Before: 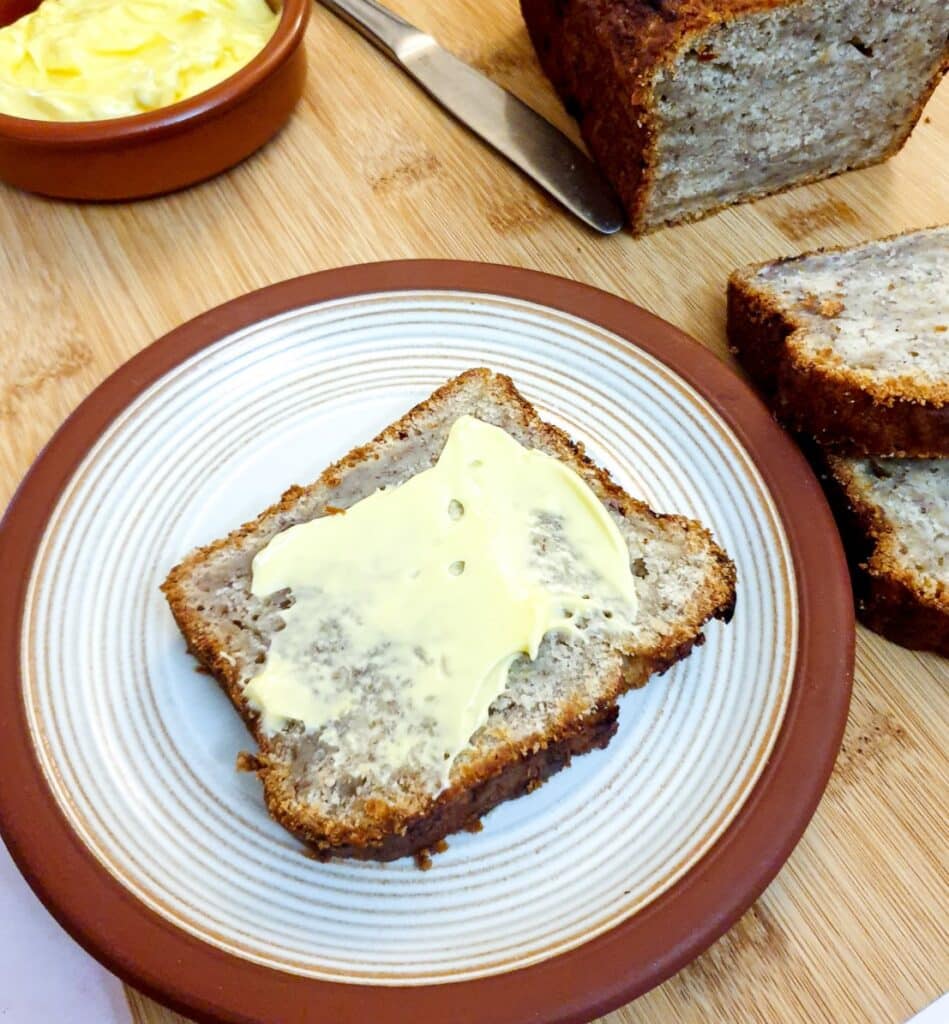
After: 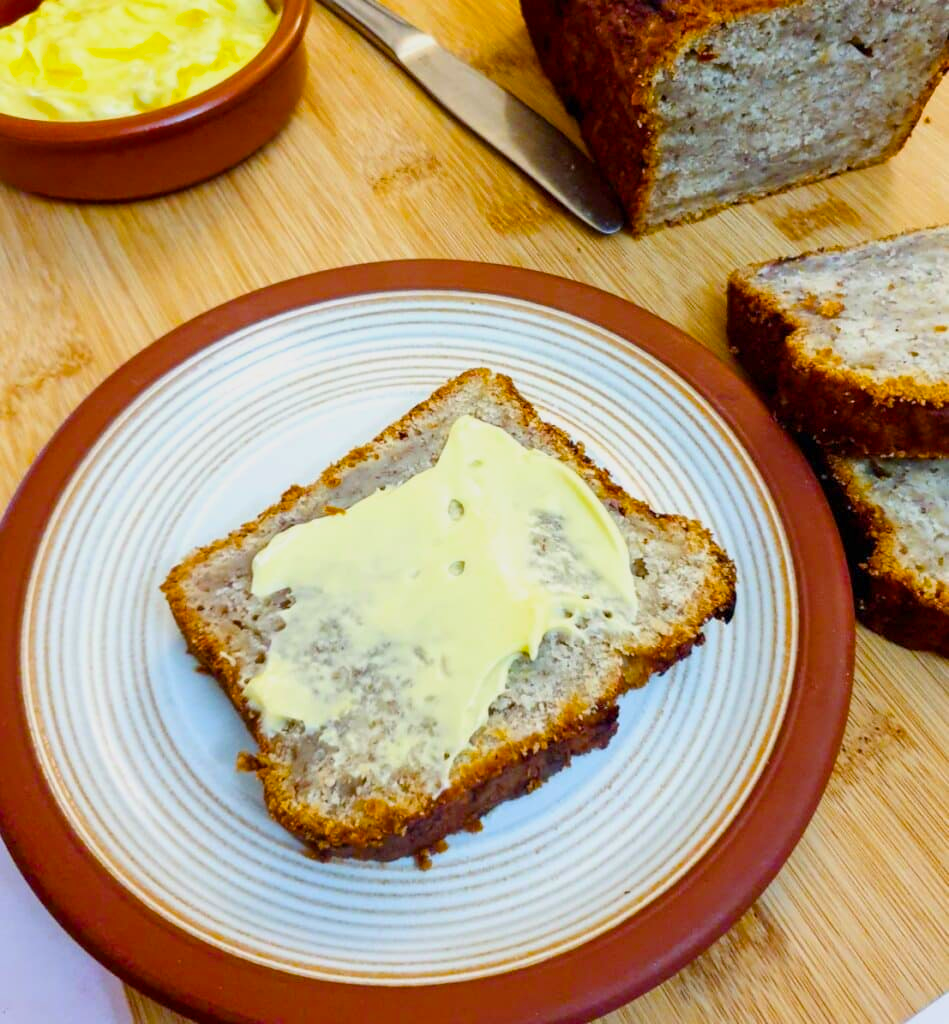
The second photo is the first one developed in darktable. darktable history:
color balance rgb: power › hue 62.03°, linear chroma grading › global chroma 14.728%, perceptual saturation grading › global saturation 29.703%, contrast -10.236%
